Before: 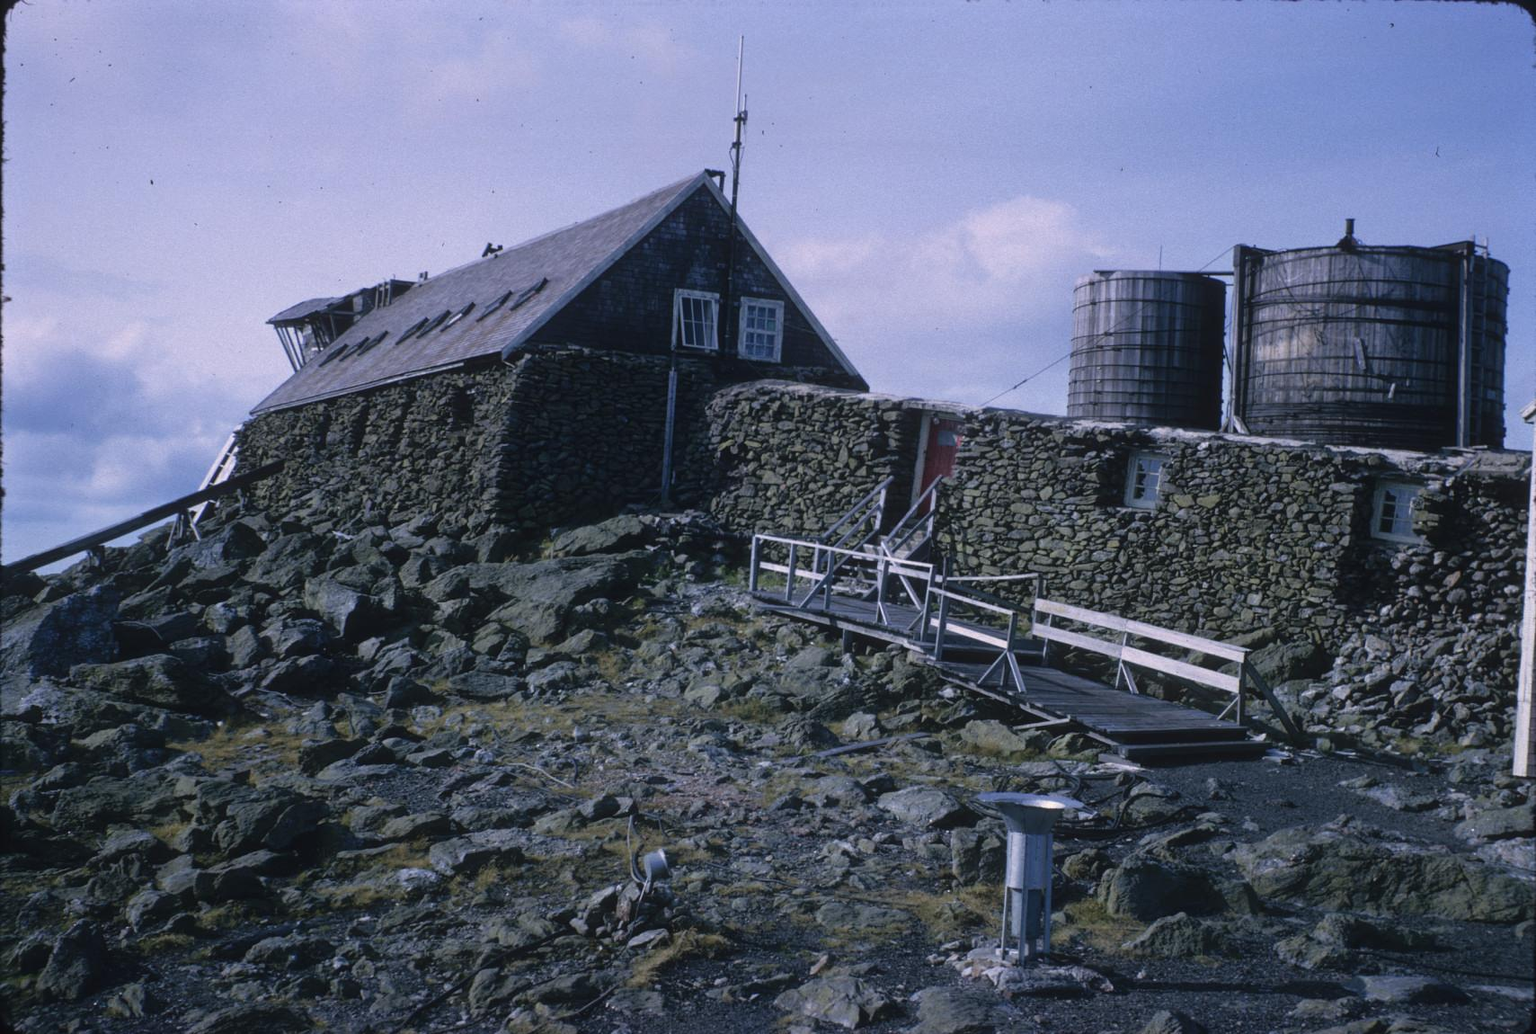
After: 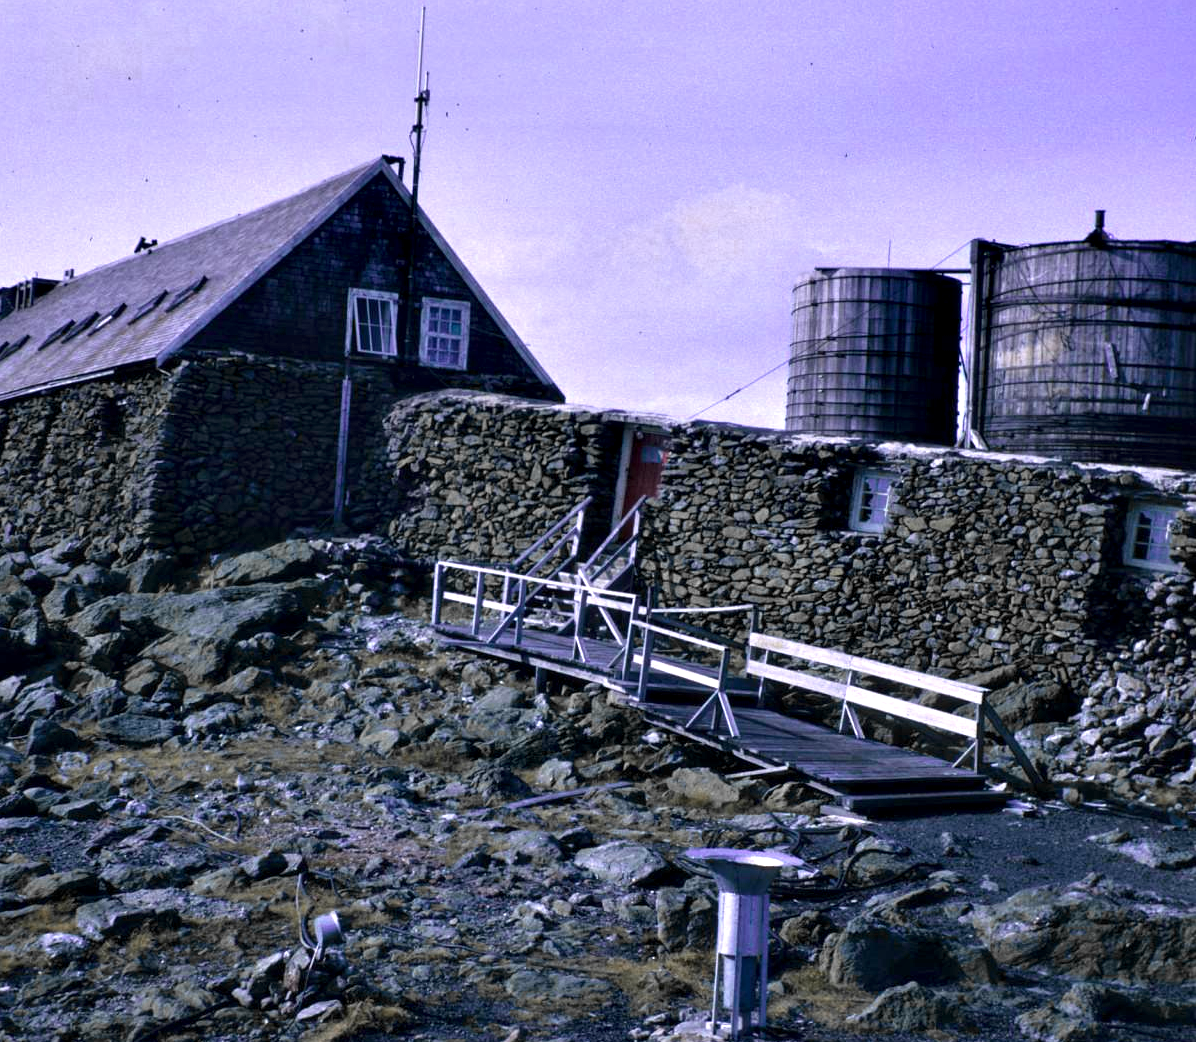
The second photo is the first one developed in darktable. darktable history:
color zones: curves: ch0 [(0, 0.363) (0.128, 0.373) (0.25, 0.5) (0.402, 0.407) (0.521, 0.525) (0.63, 0.559) (0.729, 0.662) (0.867, 0.471)]; ch1 [(0, 0.515) (0.136, 0.618) (0.25, 0.5) (0.378, 0) (0.516, 0) (0.622, 0.593) (0.737, 0.819) (0.87, 0.593)]; ch2 [(0, 0.529) (0.128, 0.471) (0.282, 0.451) (0.386, 0.662) (0.516, 0.525) (0.633, 0.554) (0.75, 0.62) (0.875, 0.441)]
contrast equalizer: y [[0.6 ×6], [0.55 ×6], [0 ×6], [0 ×6], [0 ×6]]
crop and rotate: left 23.556%, top 2.942%, right 6.404%, bottom 6.437%
